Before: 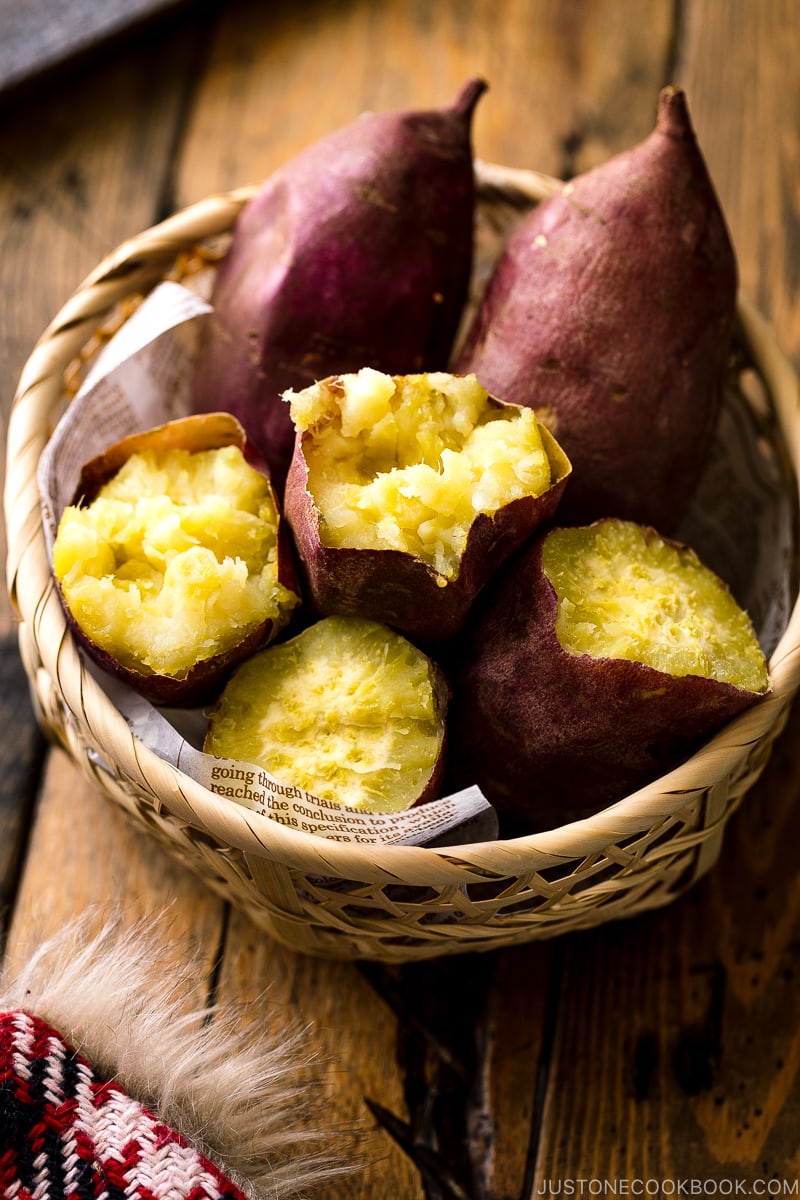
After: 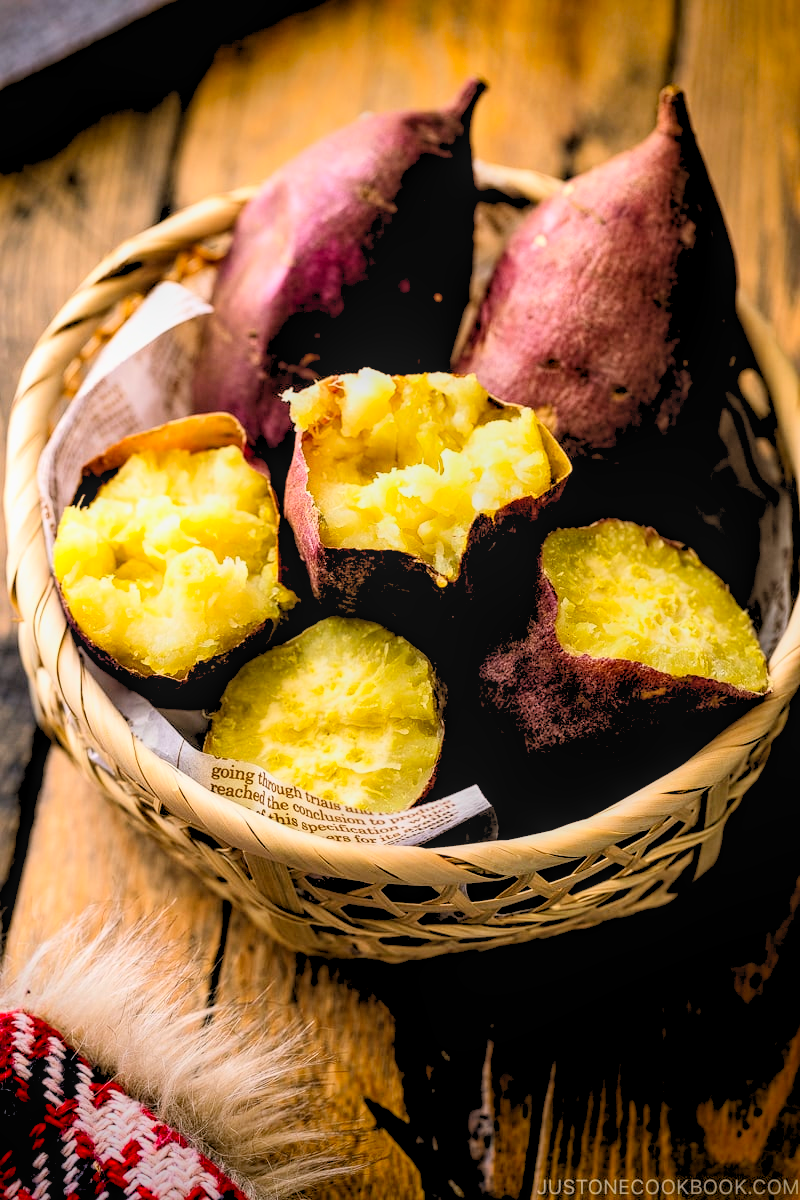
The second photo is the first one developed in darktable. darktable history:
vignetting: fall-off start 88.53%, fall-off radius 44.2%, saturation 0.376, width/height ratio 1.161
rgb levels: preserve colors sum RGB, levels [[0.038, 0.433, 0.934], [0, 0.5, 1], [0, 0.5, 1]]
local contrast: on, module defaults
contrast brightness saturation: contrast 0.2, brightness 0.16, saturation 0.22
